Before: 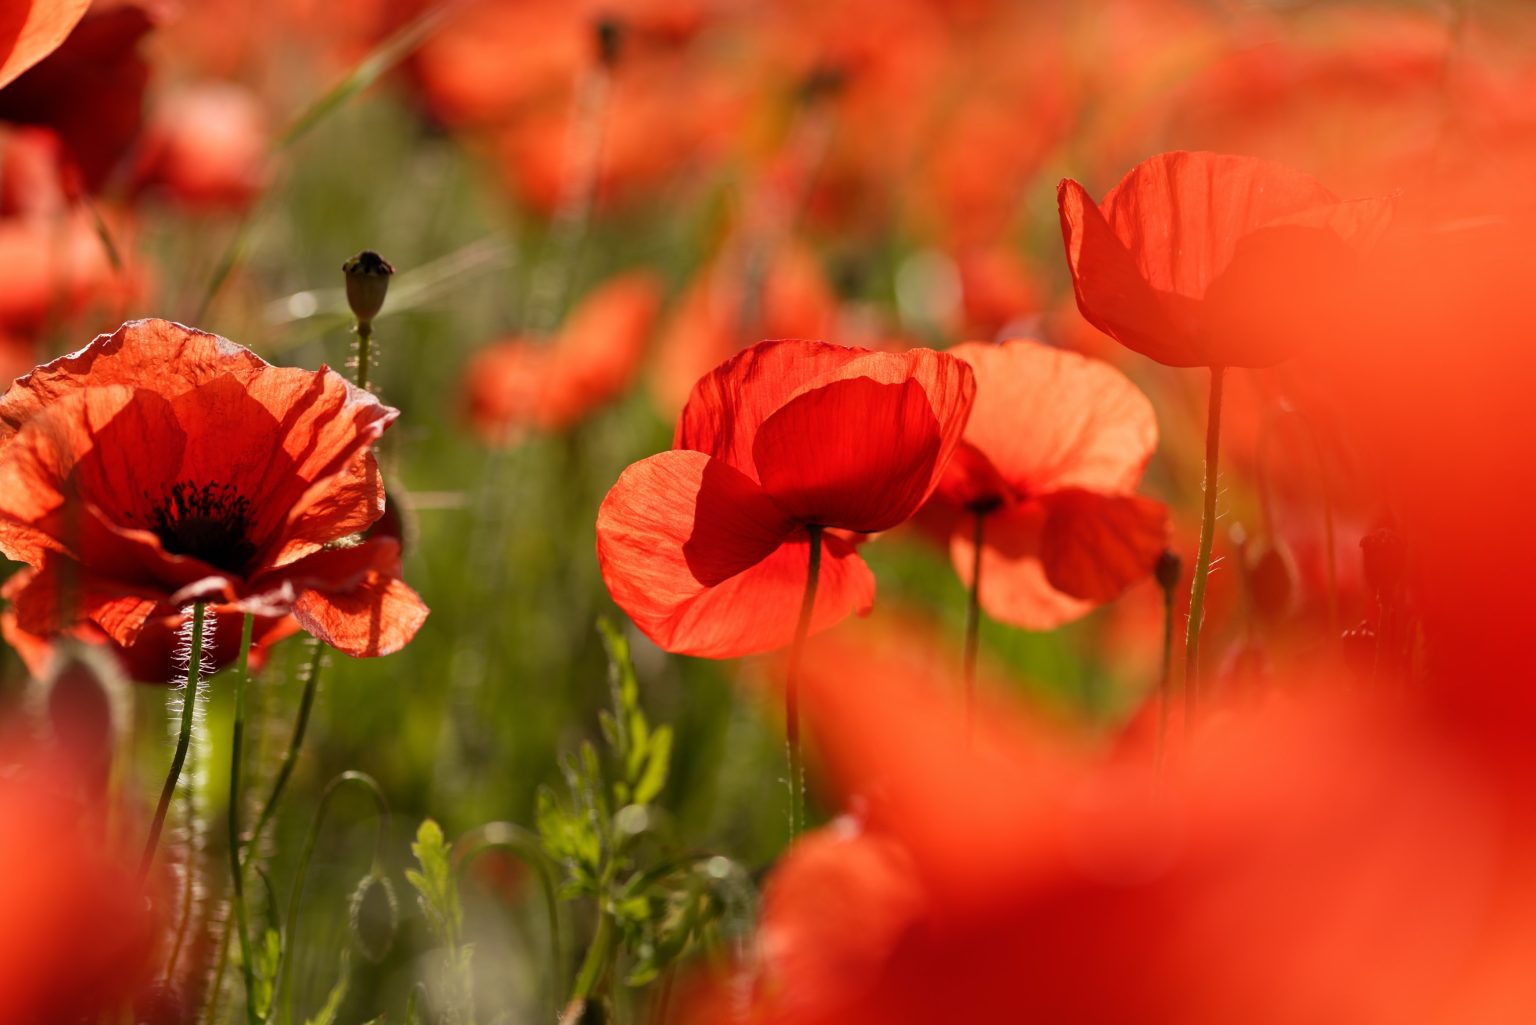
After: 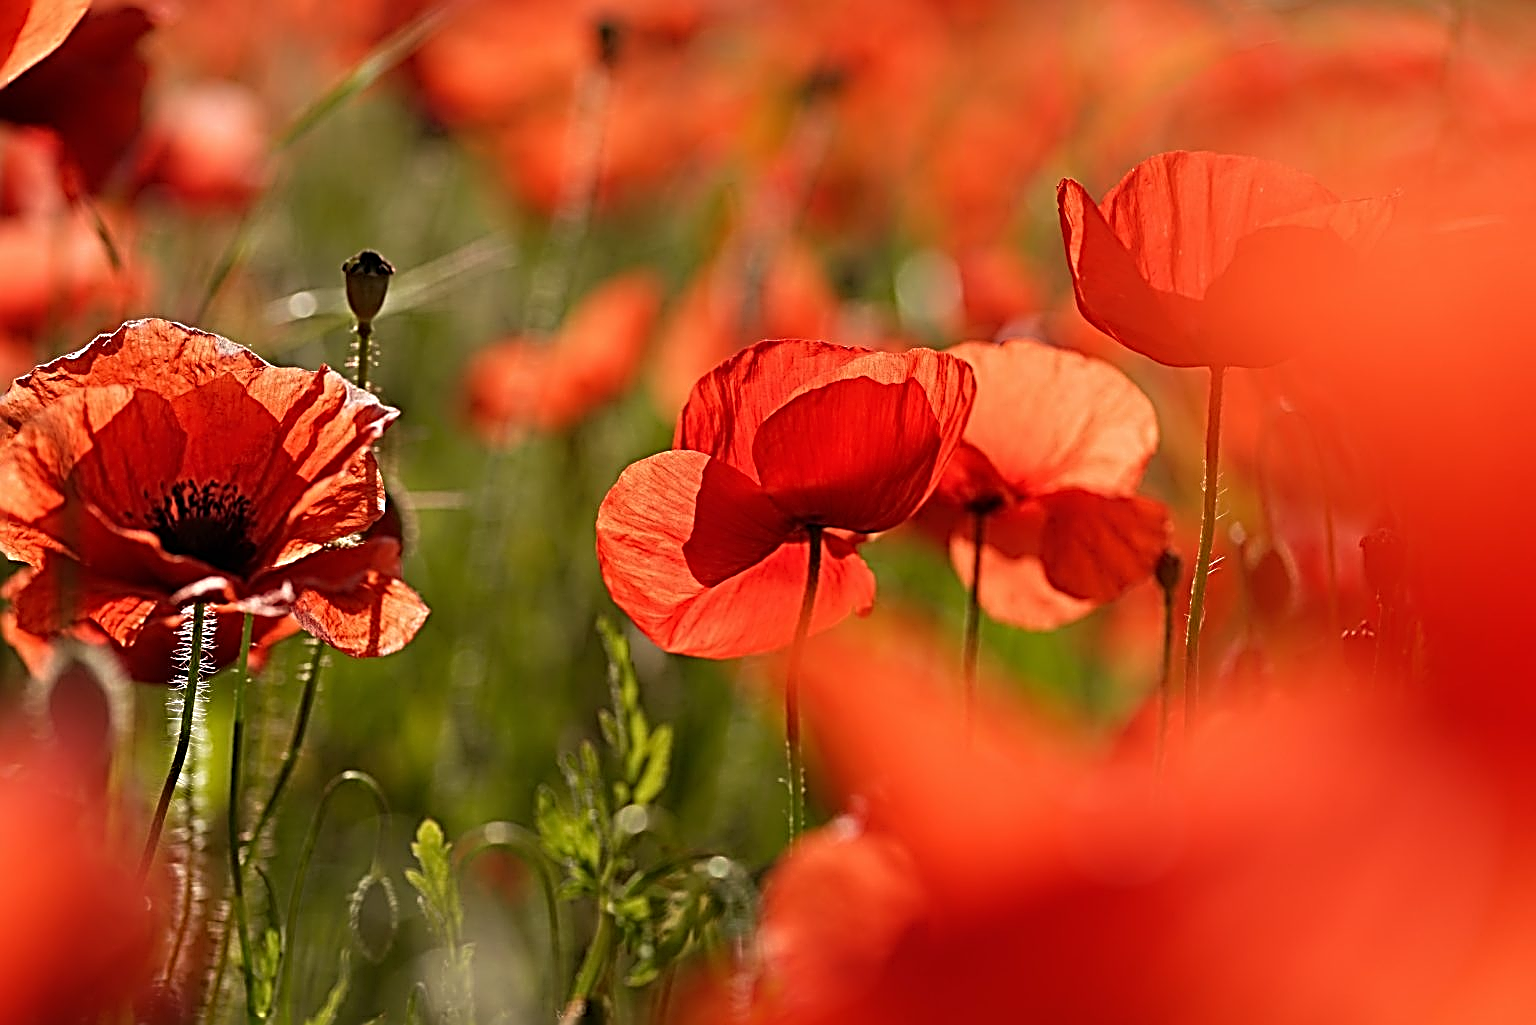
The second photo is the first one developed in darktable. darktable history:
sharpen: radius 3.183, amount 1.713
